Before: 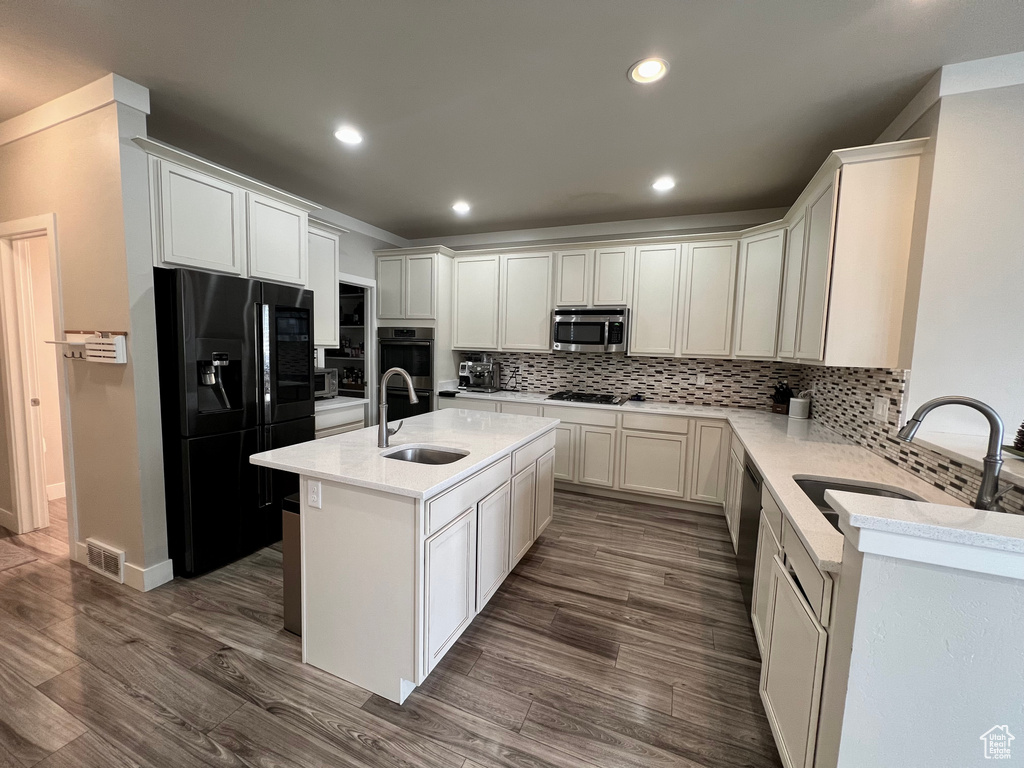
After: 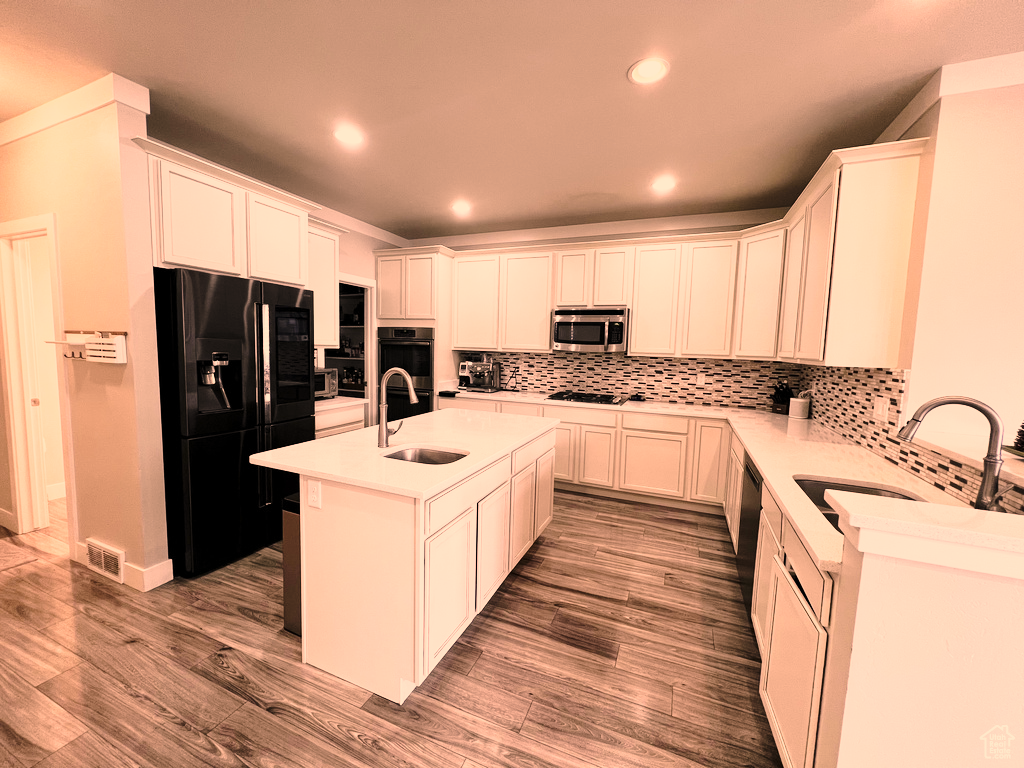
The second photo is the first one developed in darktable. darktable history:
color correction: highlights a* 39.83, highlights b* 39.64, saturation 0.687
base curve: curves: ch0 [(0, 0) (0.028, 0.03) (0.121, 0.232) (0.46, 0.748) (0.859, 0.968) (1, 1)], preserve colors none
